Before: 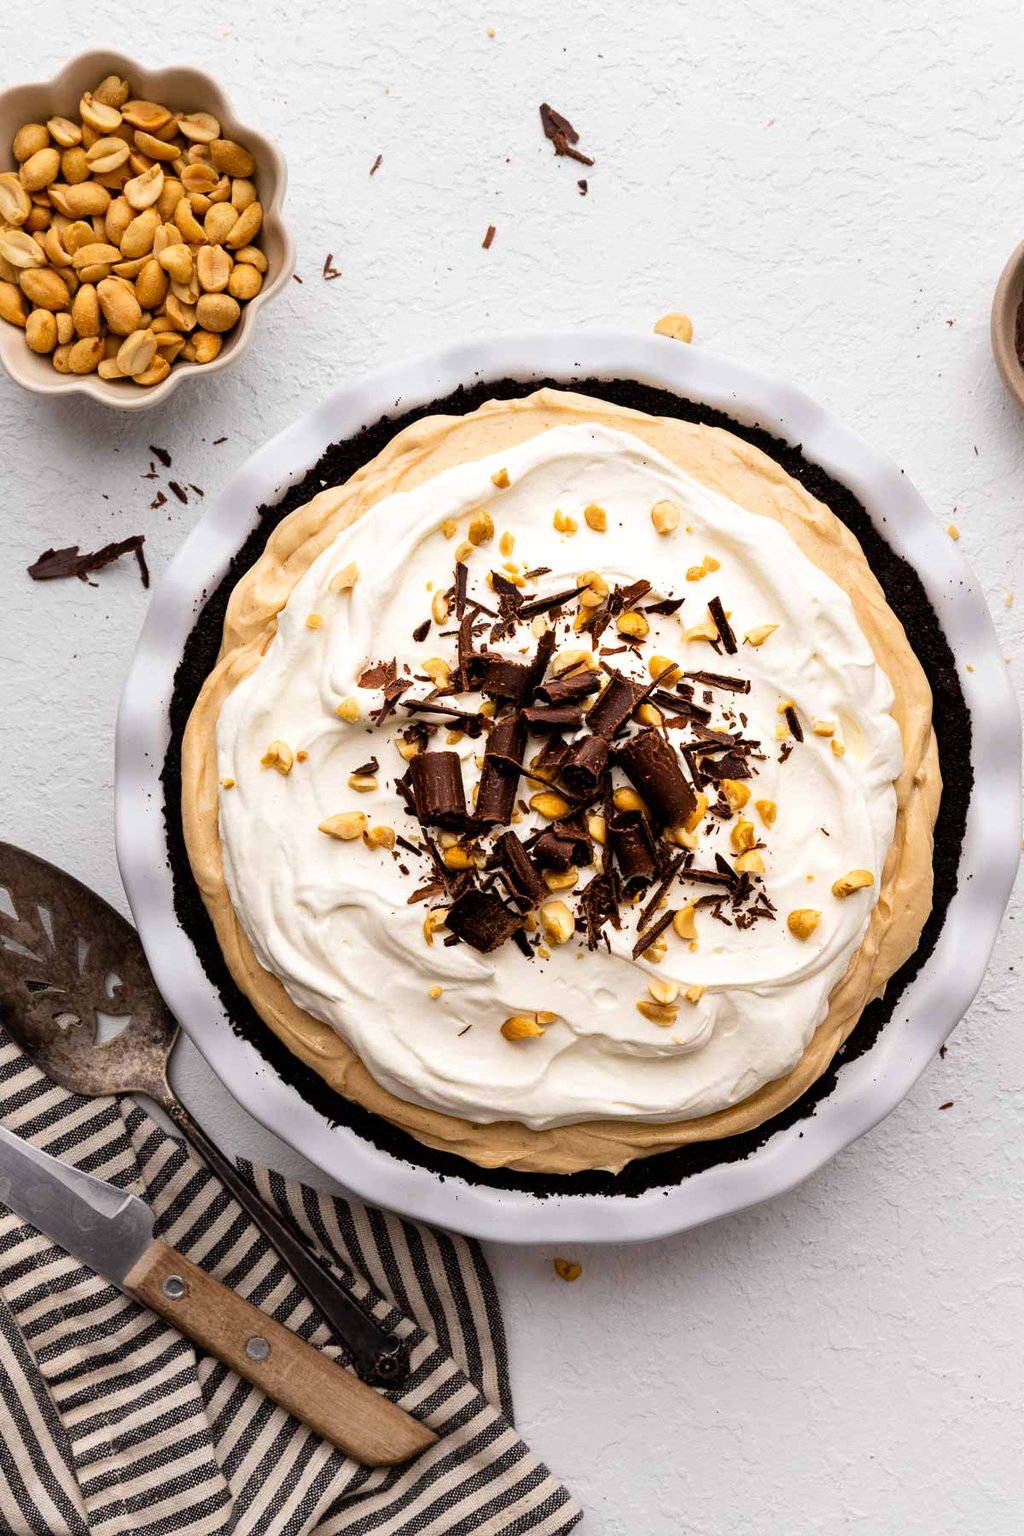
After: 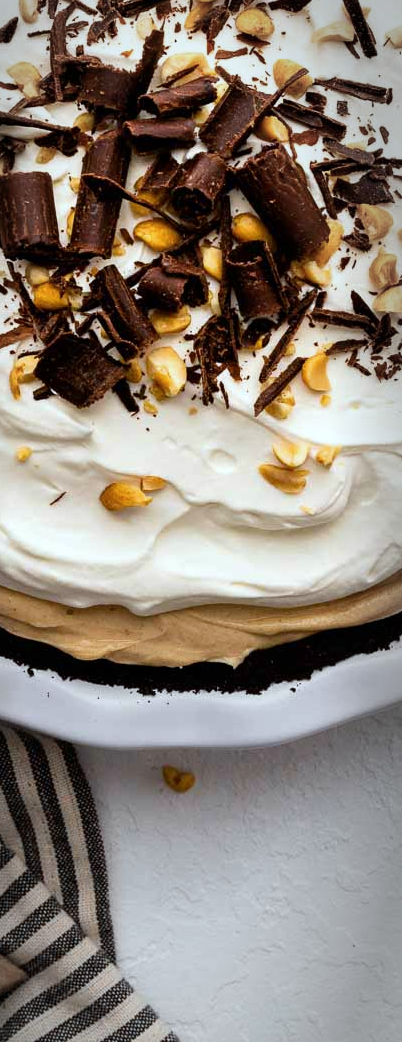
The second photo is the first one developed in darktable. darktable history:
vignetting: center (-0.148, 0.02), automatic ratio true
crop: left 40.596%, top 39.398%, right 25.875%, bottom 2.707%
color calibration: illuminant Planckian (black body), adaptation linear Bradford (ICC v4), x 0.362, y 0.366, temperature 4515.2 K
